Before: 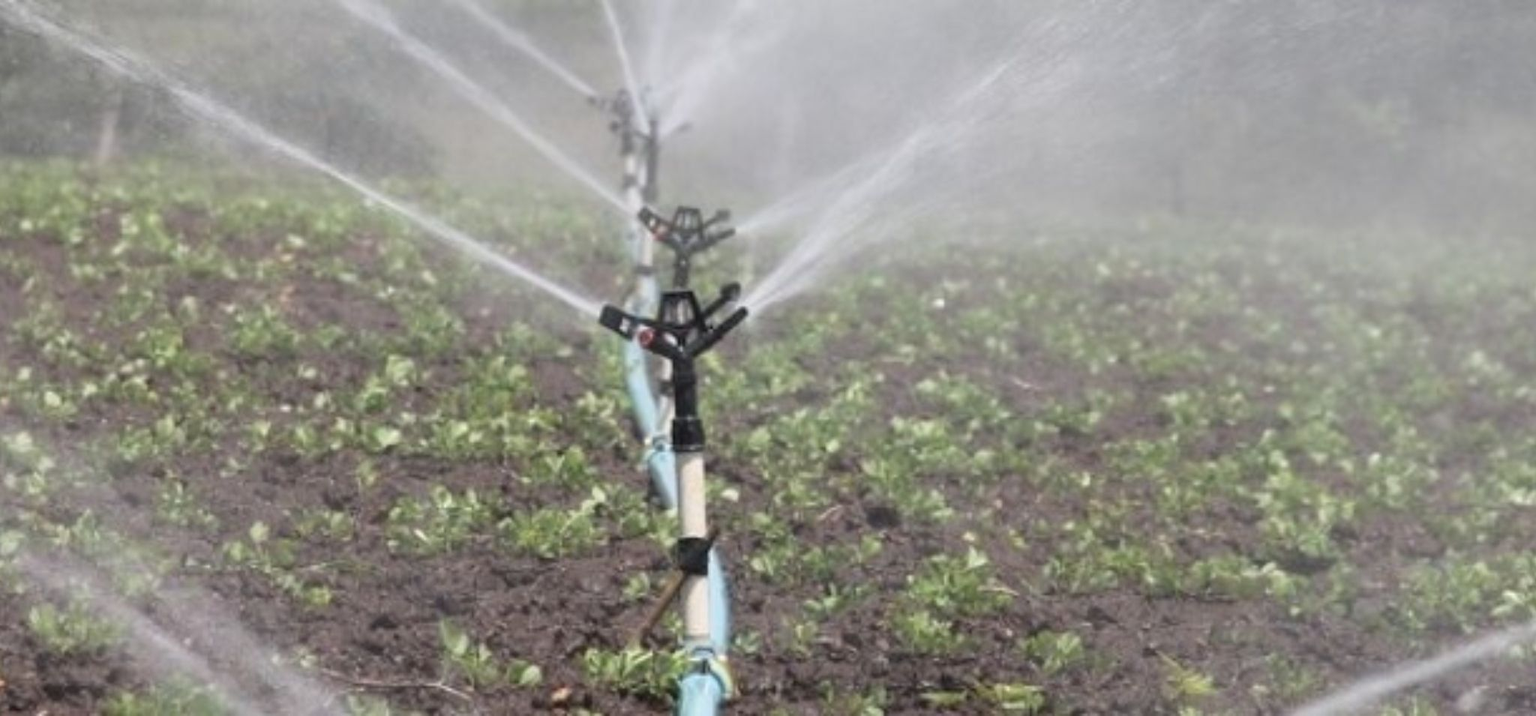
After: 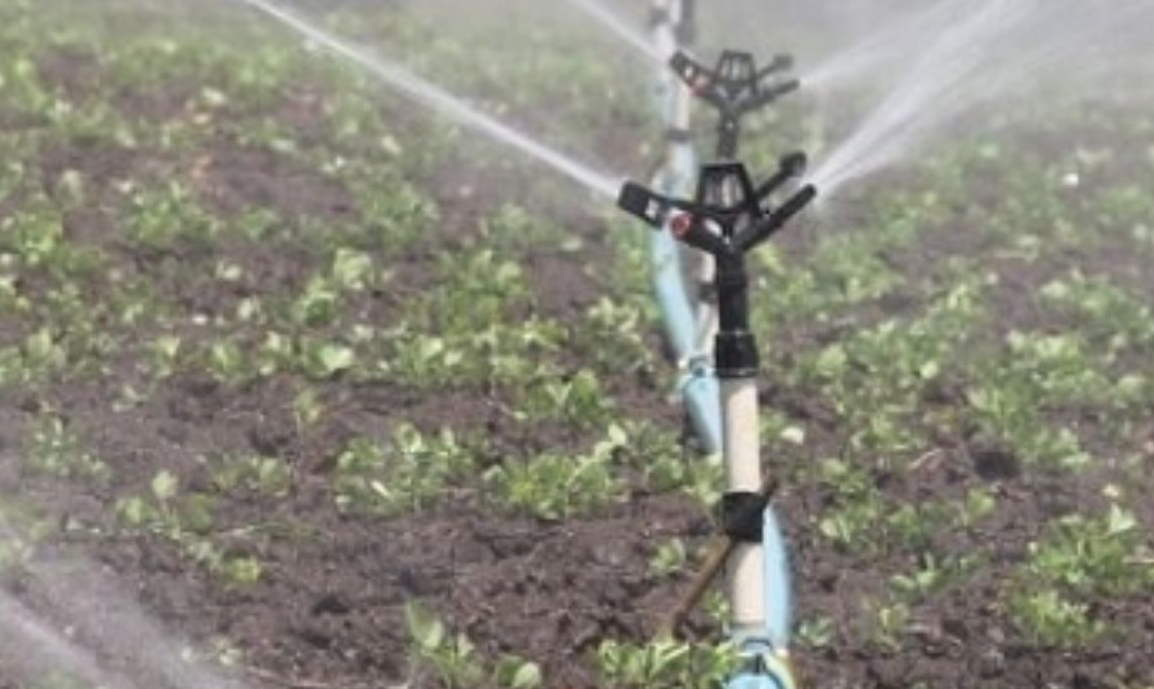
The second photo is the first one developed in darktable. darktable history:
exposure: black level correction -0.003, exposure 0.039 EV, compensate exposure bias true, compensate highlight preservation false
crop: left 8.885%, top 23.613%, right 34.755%, bottom 4.237%
